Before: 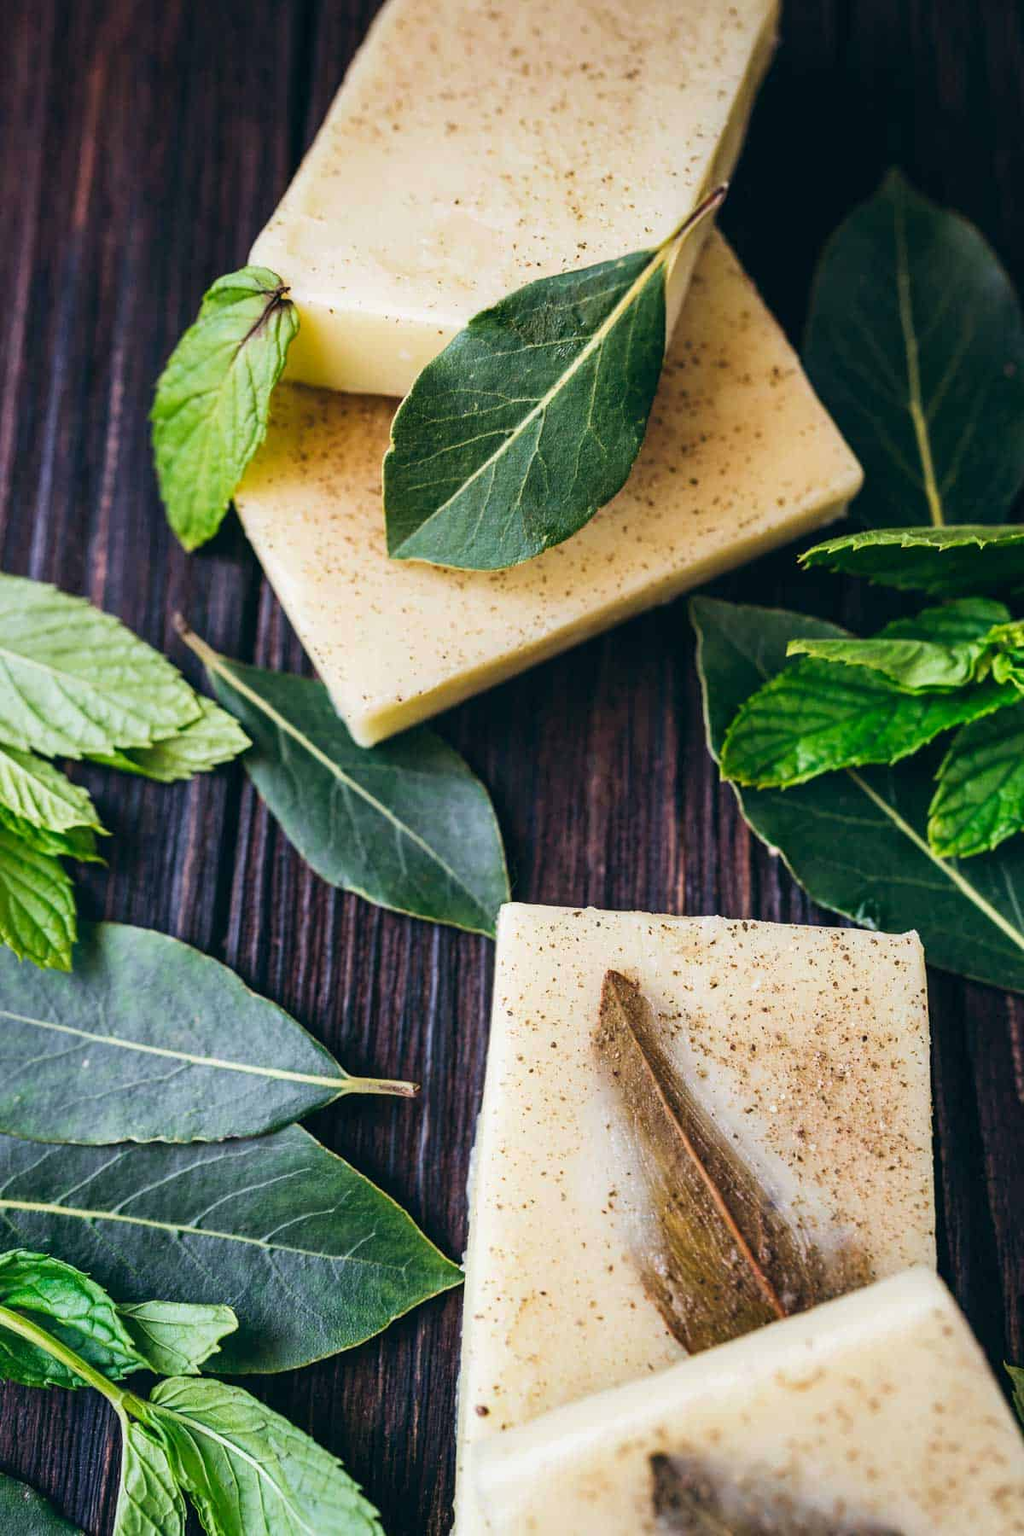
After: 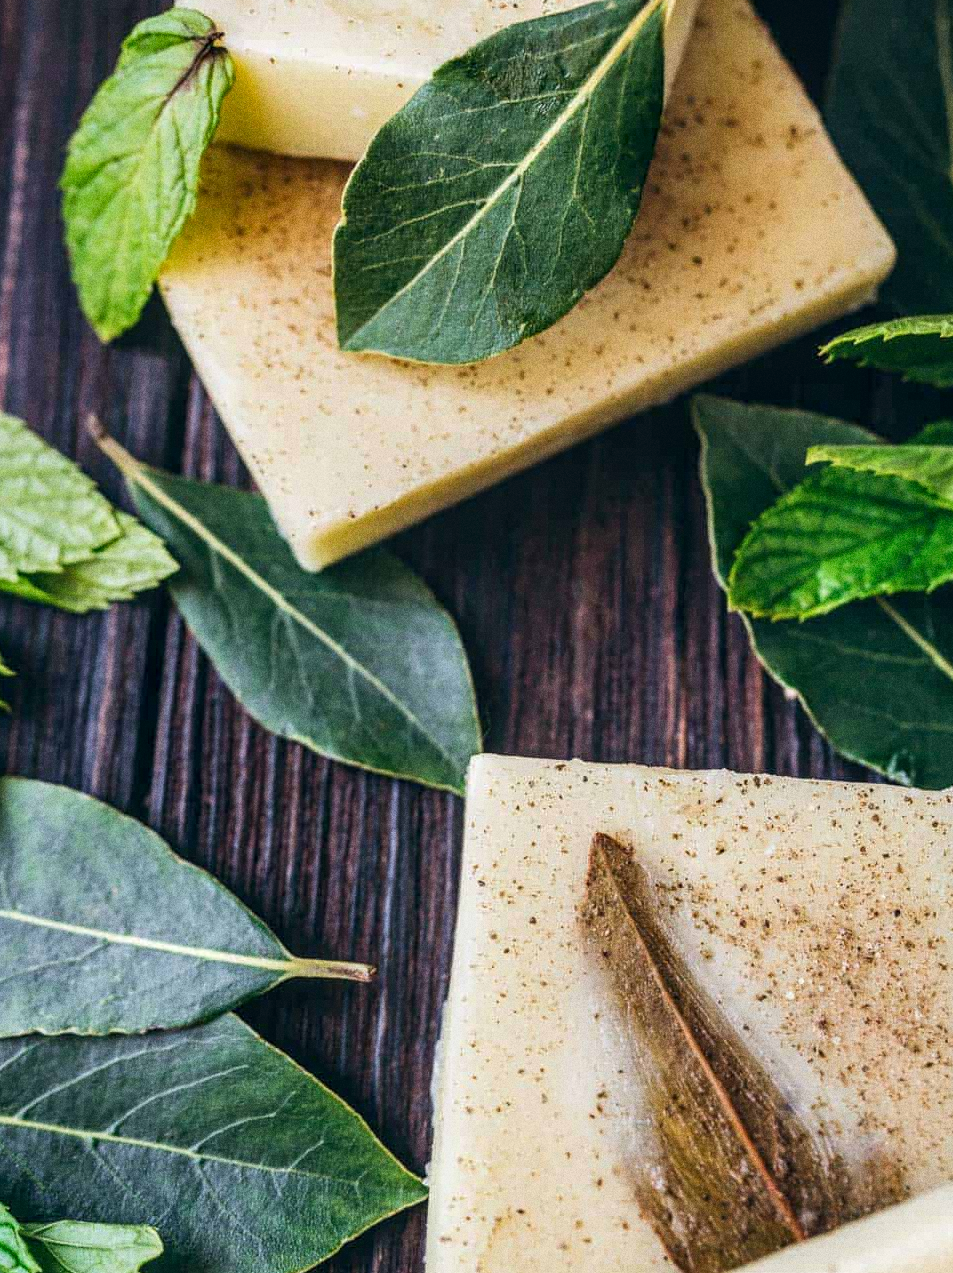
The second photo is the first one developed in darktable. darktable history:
crop: left 9.712%, top 16.928%, right 10.845%, bottom 12.332%
grain: coarseness 11.82 ISO, strength 36.67%, mid-tones bias 74.17%
local contrast: on, module defaults
